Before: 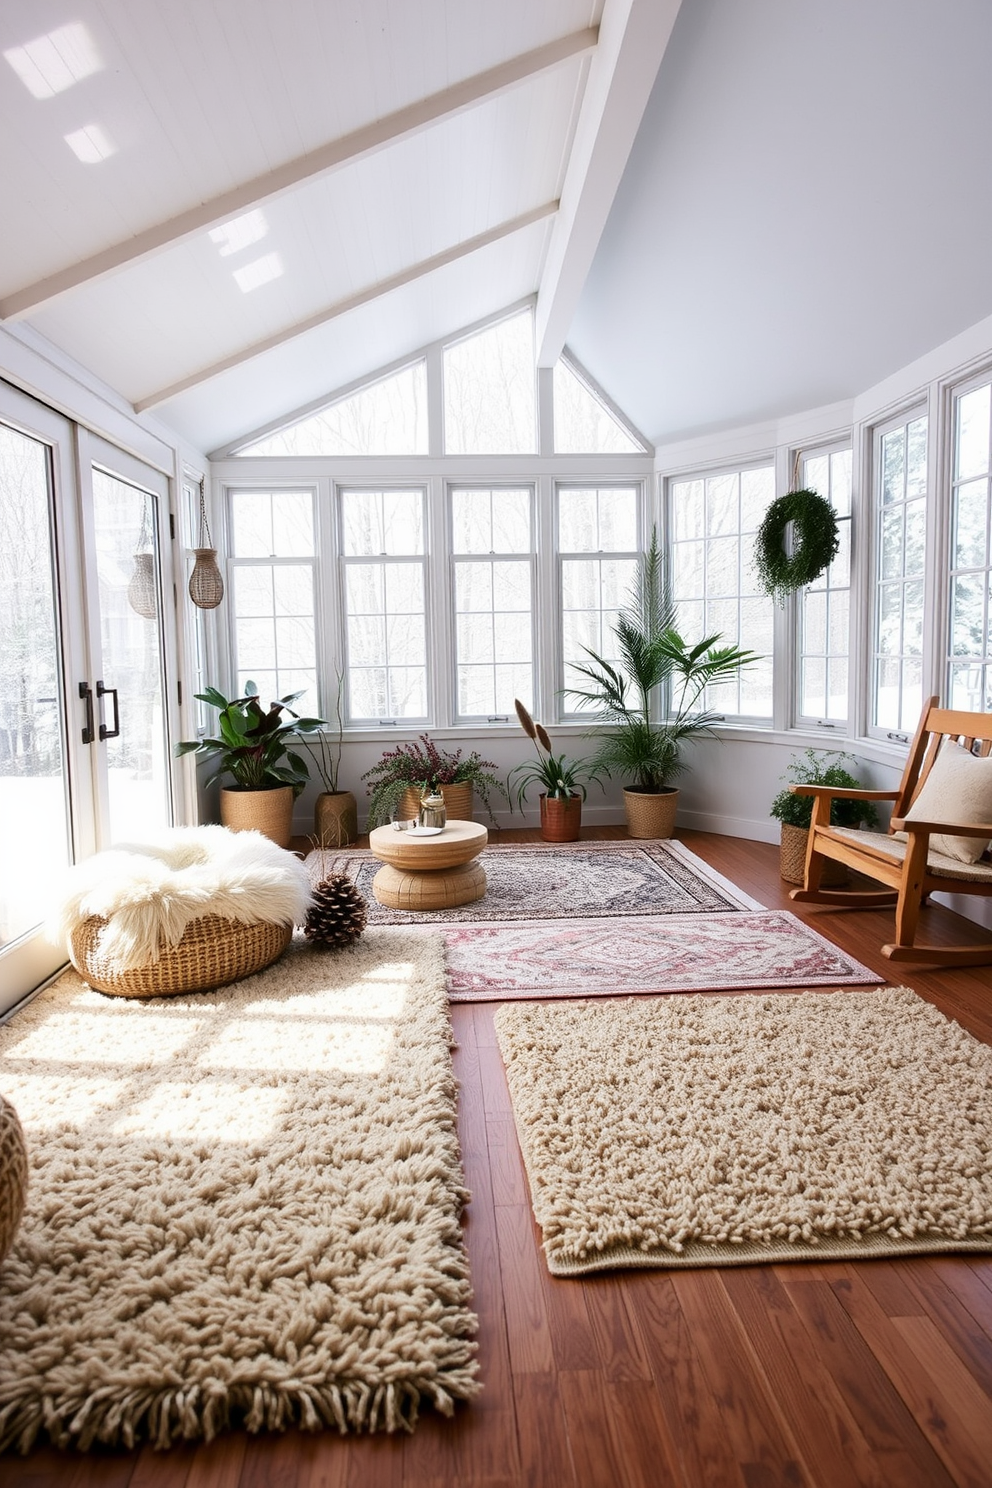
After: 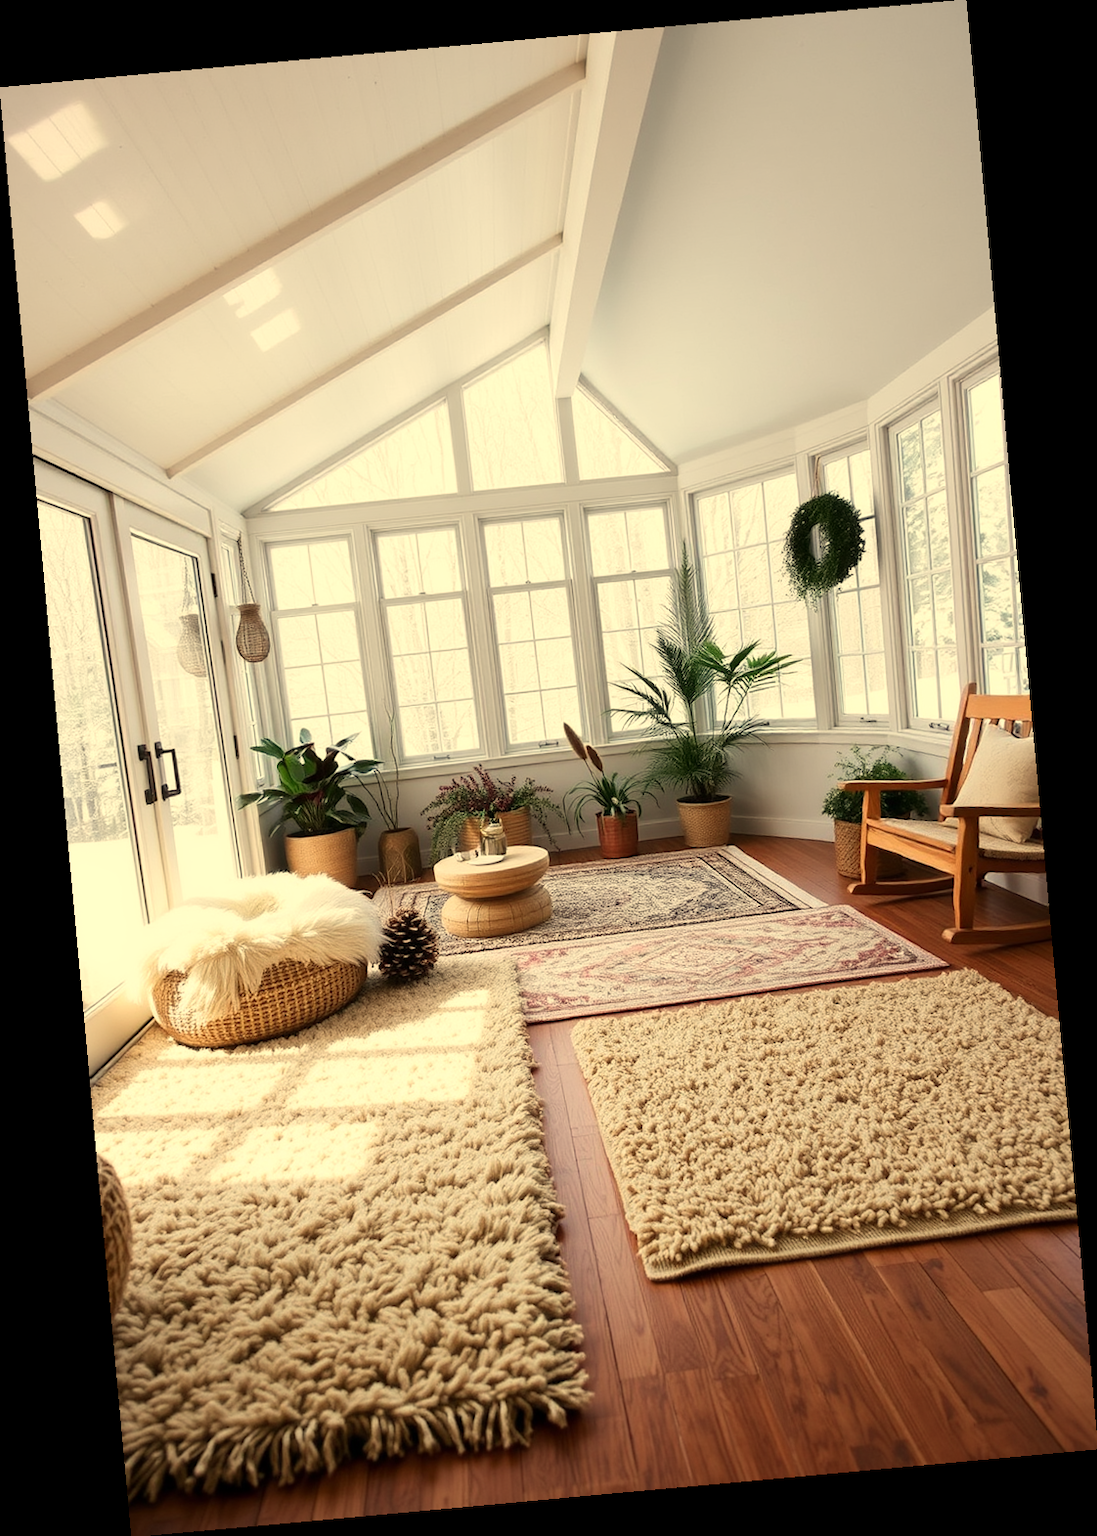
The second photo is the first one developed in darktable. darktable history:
rotate and perspective: rotation -5.2°, automatic cropping off
white balance: red 1.08, blue 0.791
